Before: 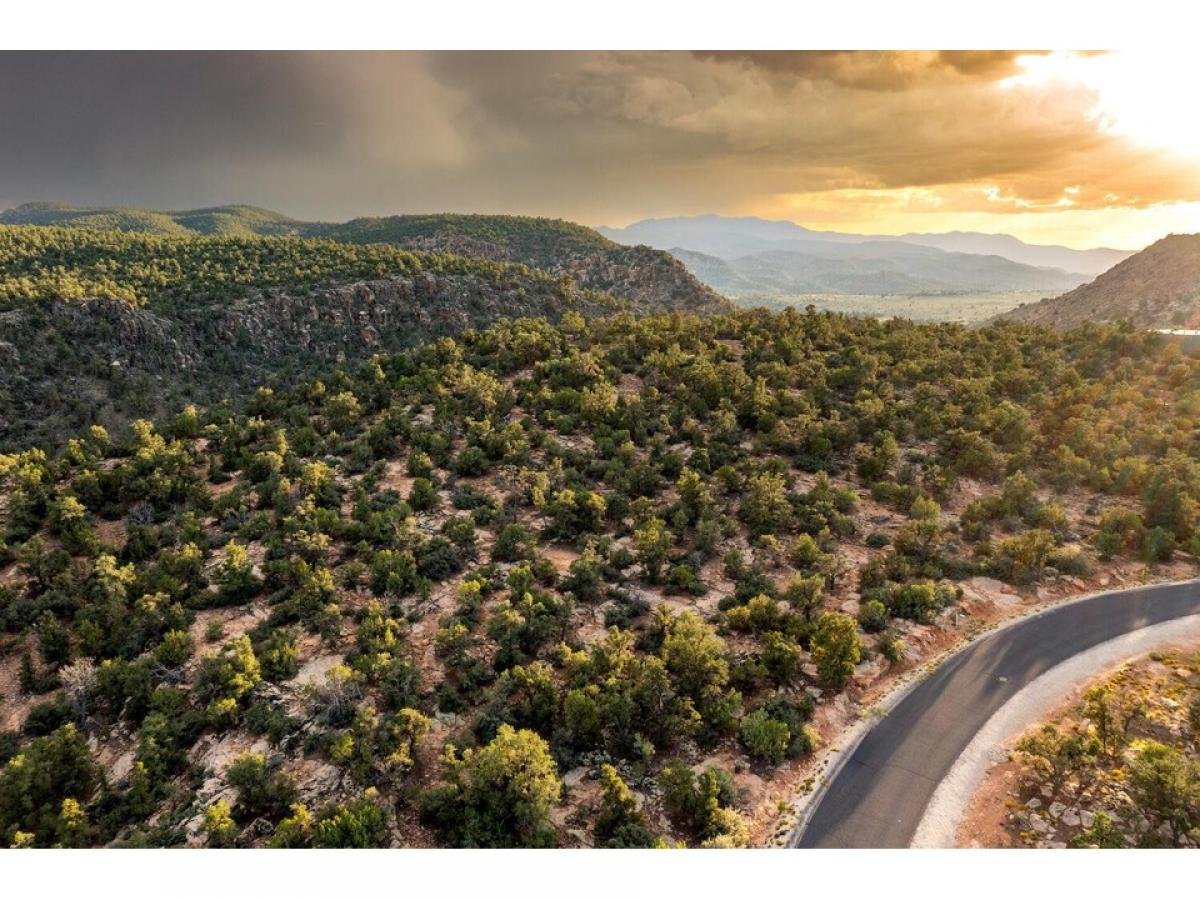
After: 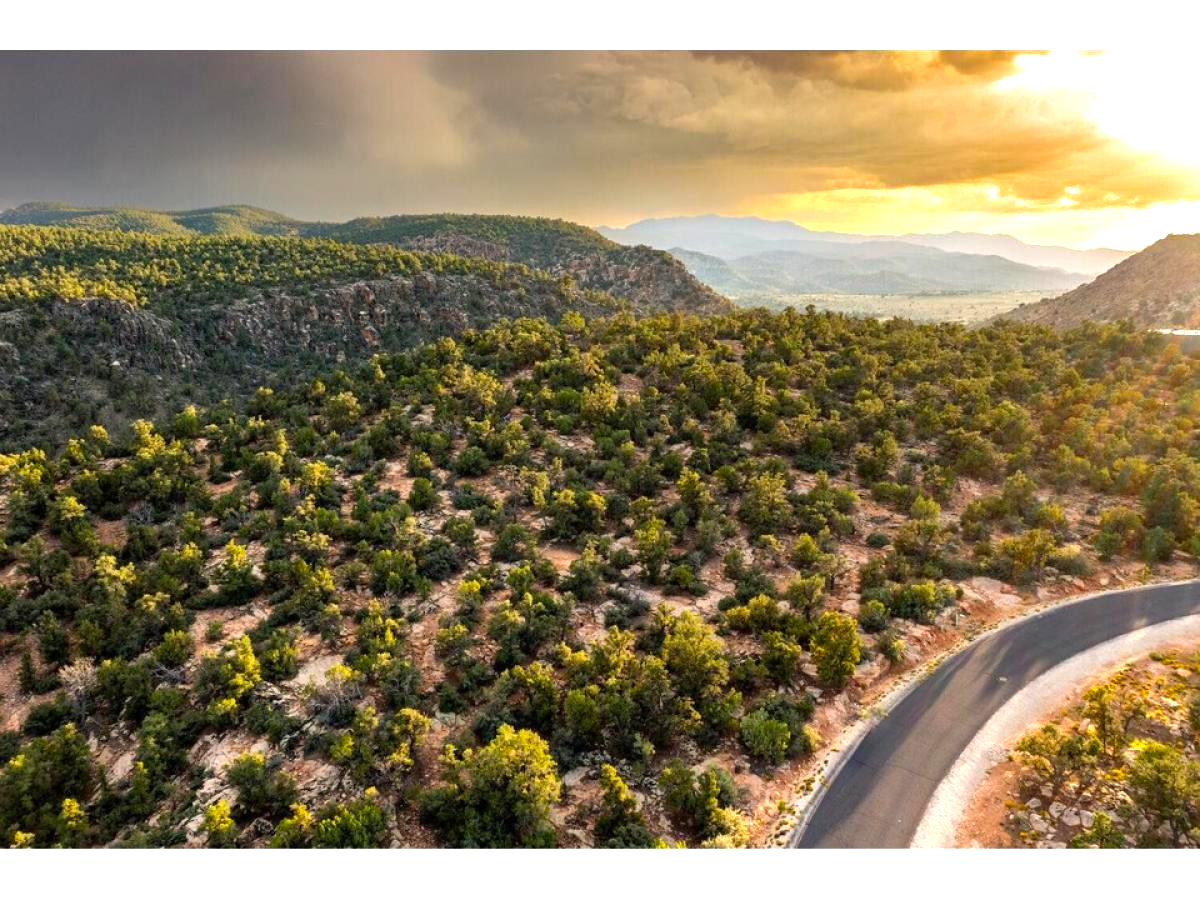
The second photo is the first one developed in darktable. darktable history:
color balance rgb: perceptual saturation grading › global saturation 17.647%, perceptual brilliance grading › global brilliance 12.747%
